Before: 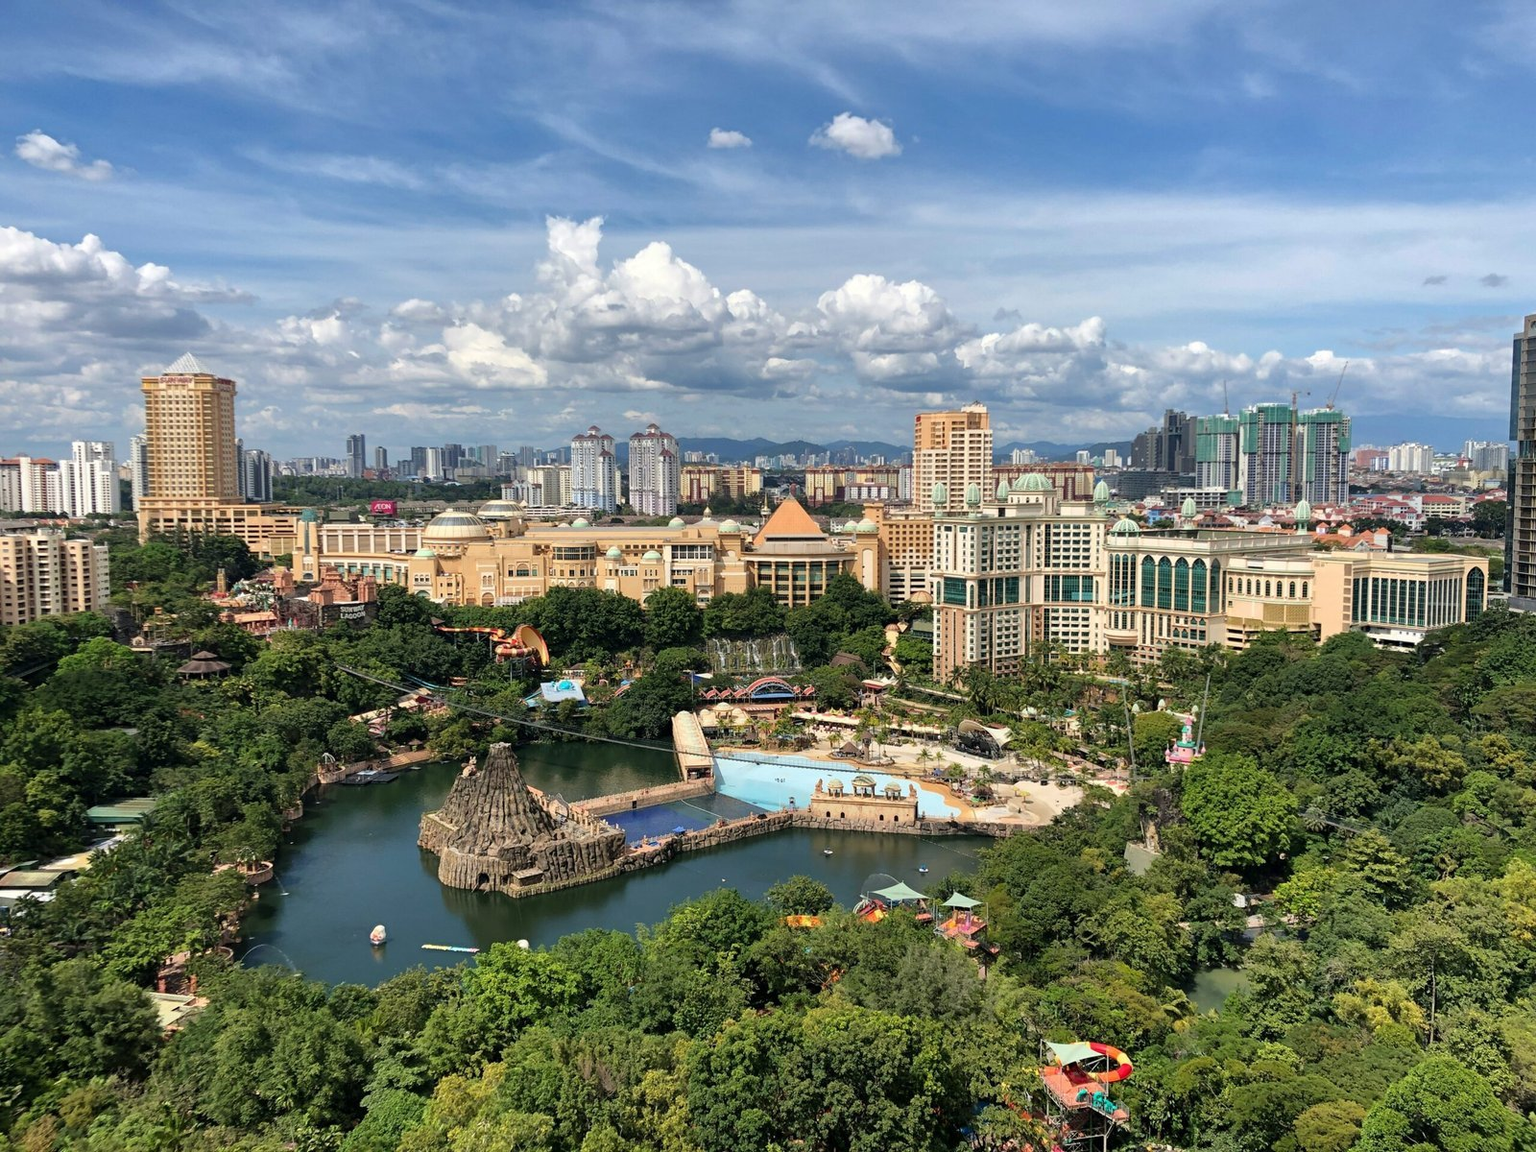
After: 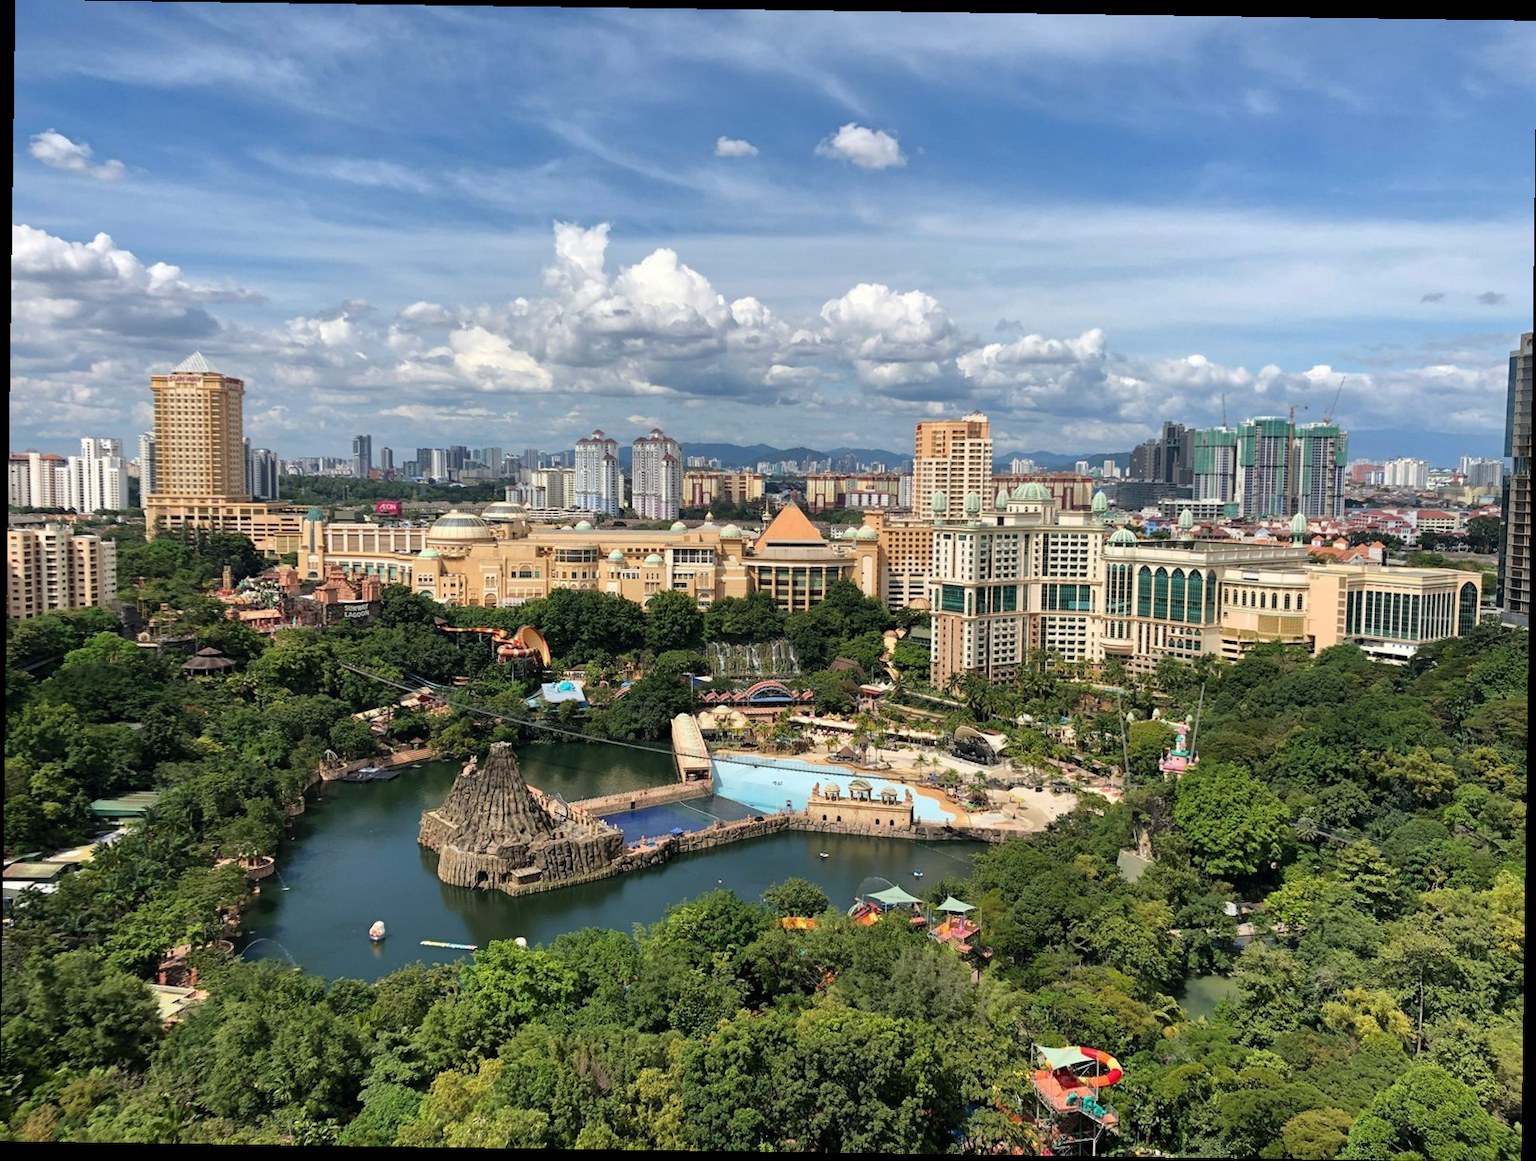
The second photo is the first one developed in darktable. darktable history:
rotate and perspective: rotation 0.8°, automatic cropping off
